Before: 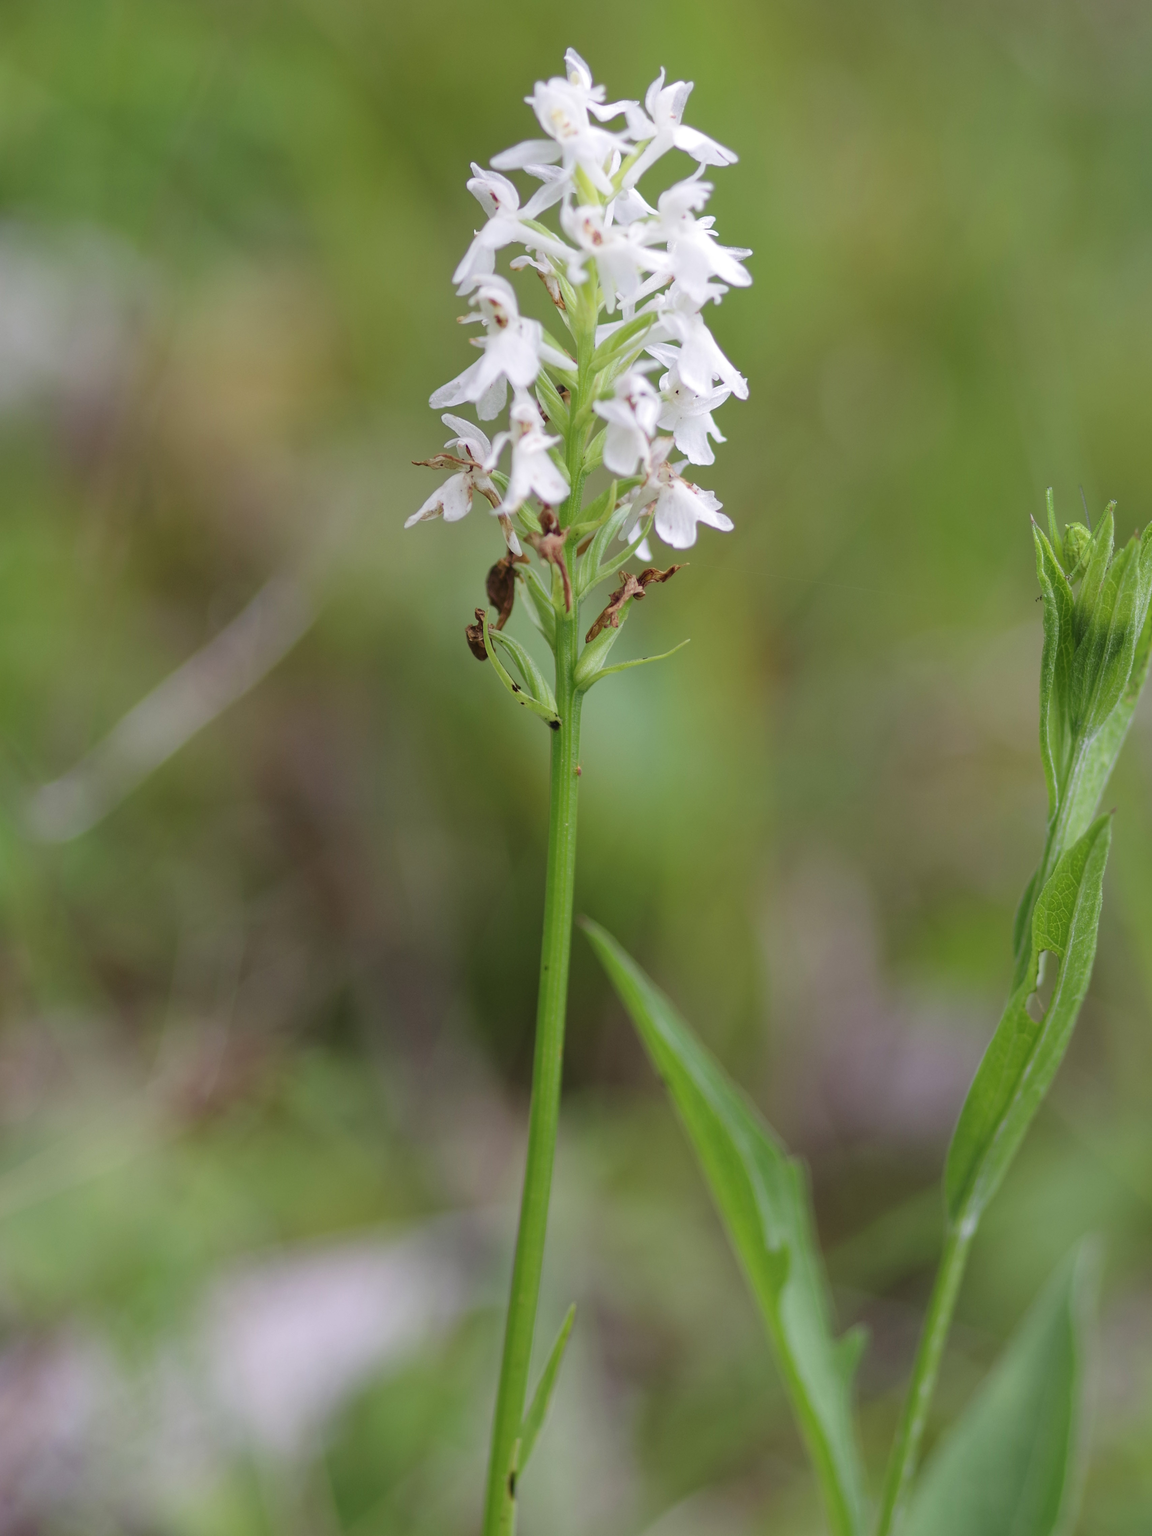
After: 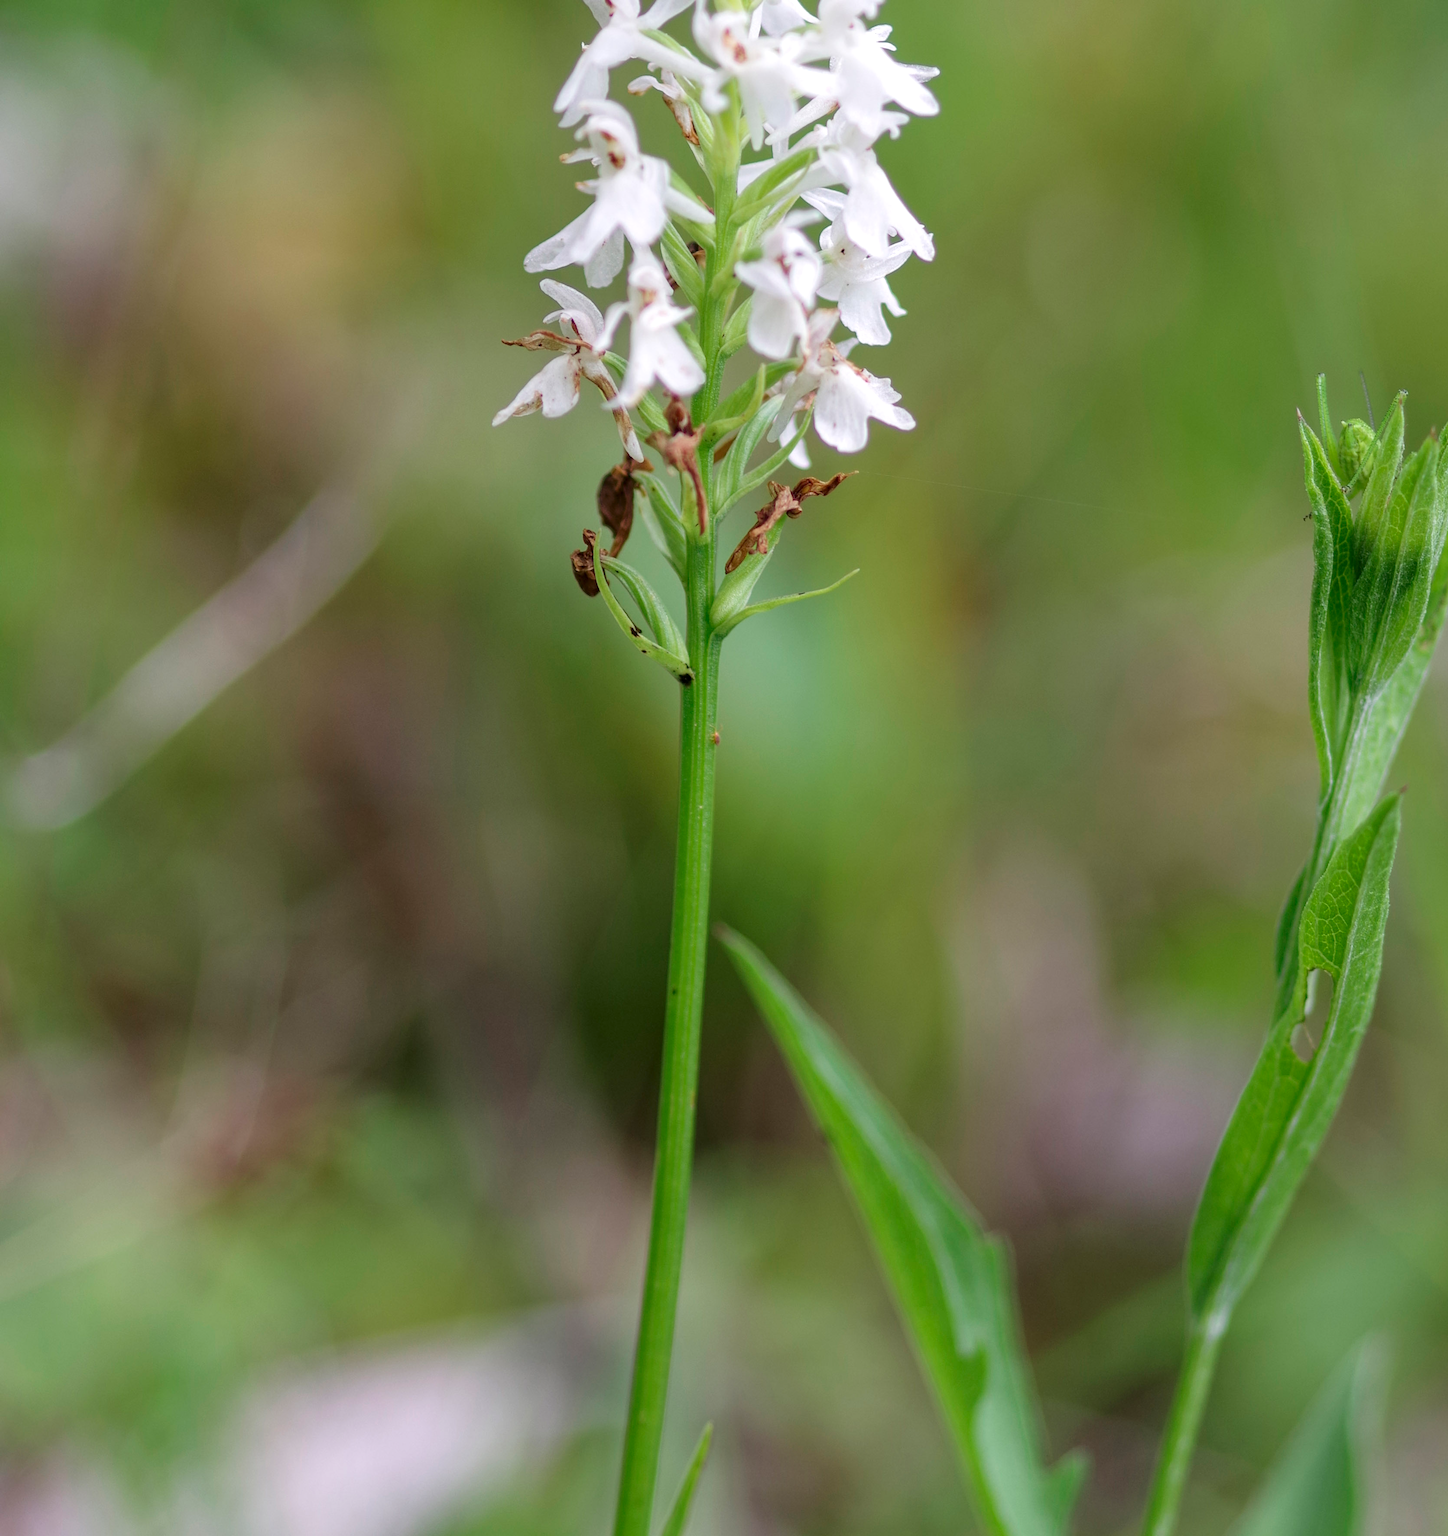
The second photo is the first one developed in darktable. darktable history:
local contrast: on, module defaults
crop and rotate: left 1.874%, top 12.831%, right 0.299%, bottom 9.368%
